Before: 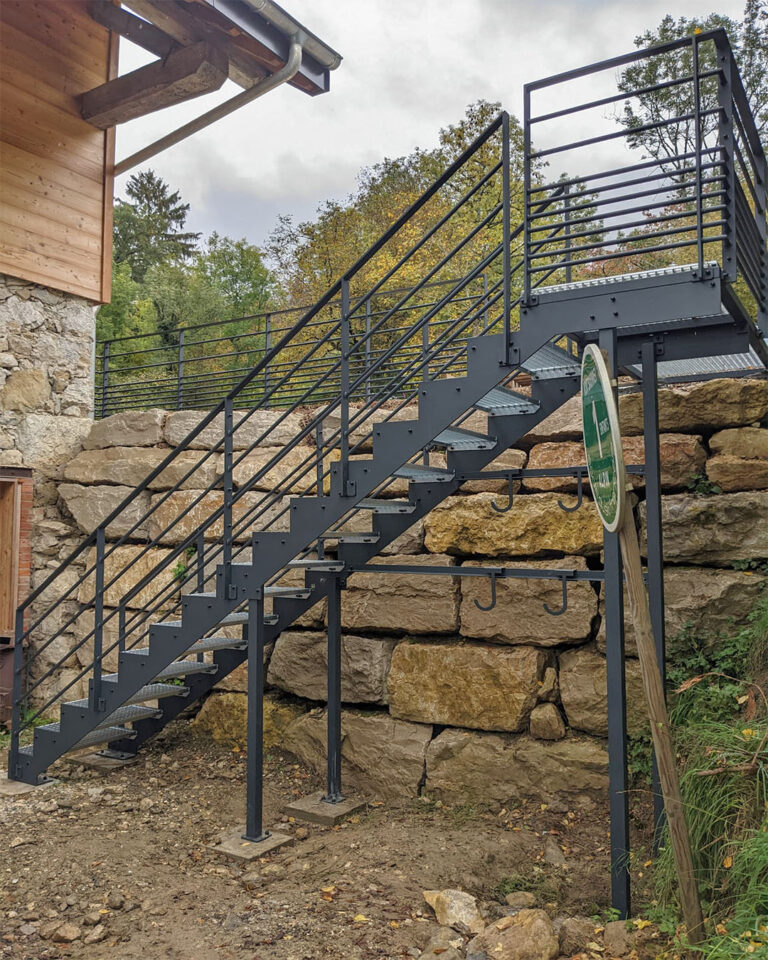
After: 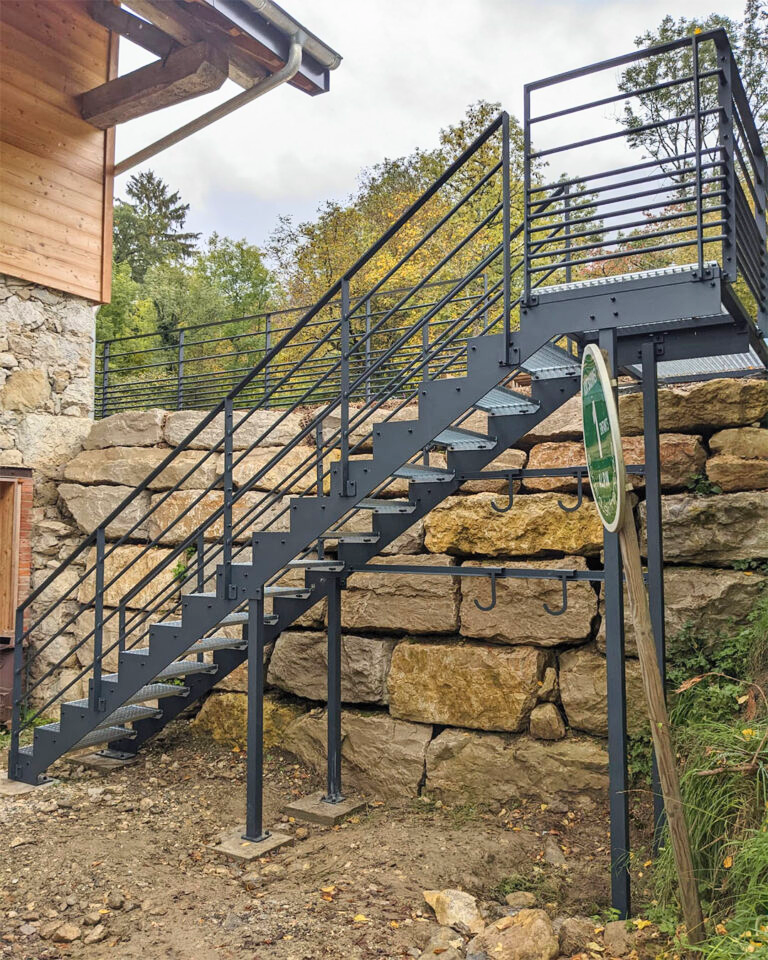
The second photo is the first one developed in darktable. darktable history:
color zones: curves: ch2 [(0, 0.5) (0.143, 0.5) (0.286, 0.489) (0.415, 0.421) (0.571, 0.5) (0.714, 0.5) (0.857, 0.5) (1, 0.5)]
contrast brightness saturation: contrast 0.2, brightness 0.16, saturation 0.22
